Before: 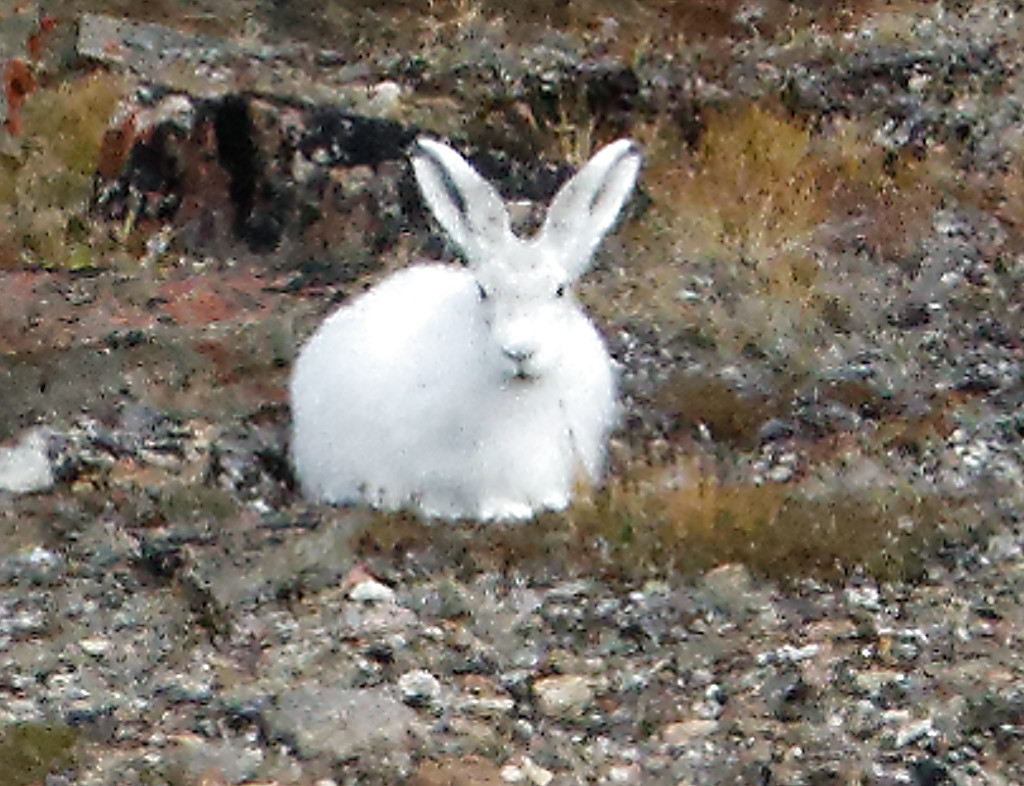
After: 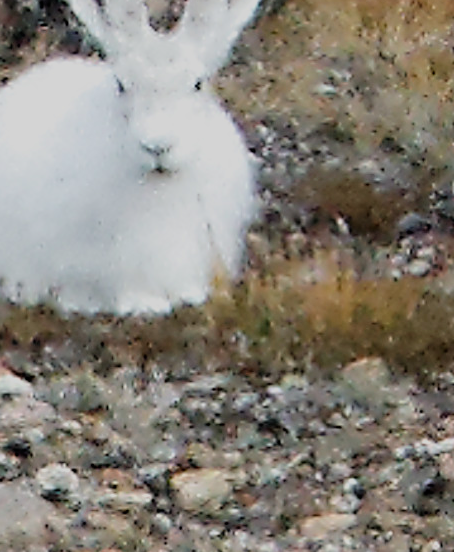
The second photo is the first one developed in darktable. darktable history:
color balance: mode lift, gamma, gain (sRGB)
crop: left 35.432%, top 26.233%, right 20.145%, bottom 3.432%
filmic rgb: black relative exposure -7.65 EV, white relative exposure 4.56 EV, hardness 3.61, color science v6 (2022)
